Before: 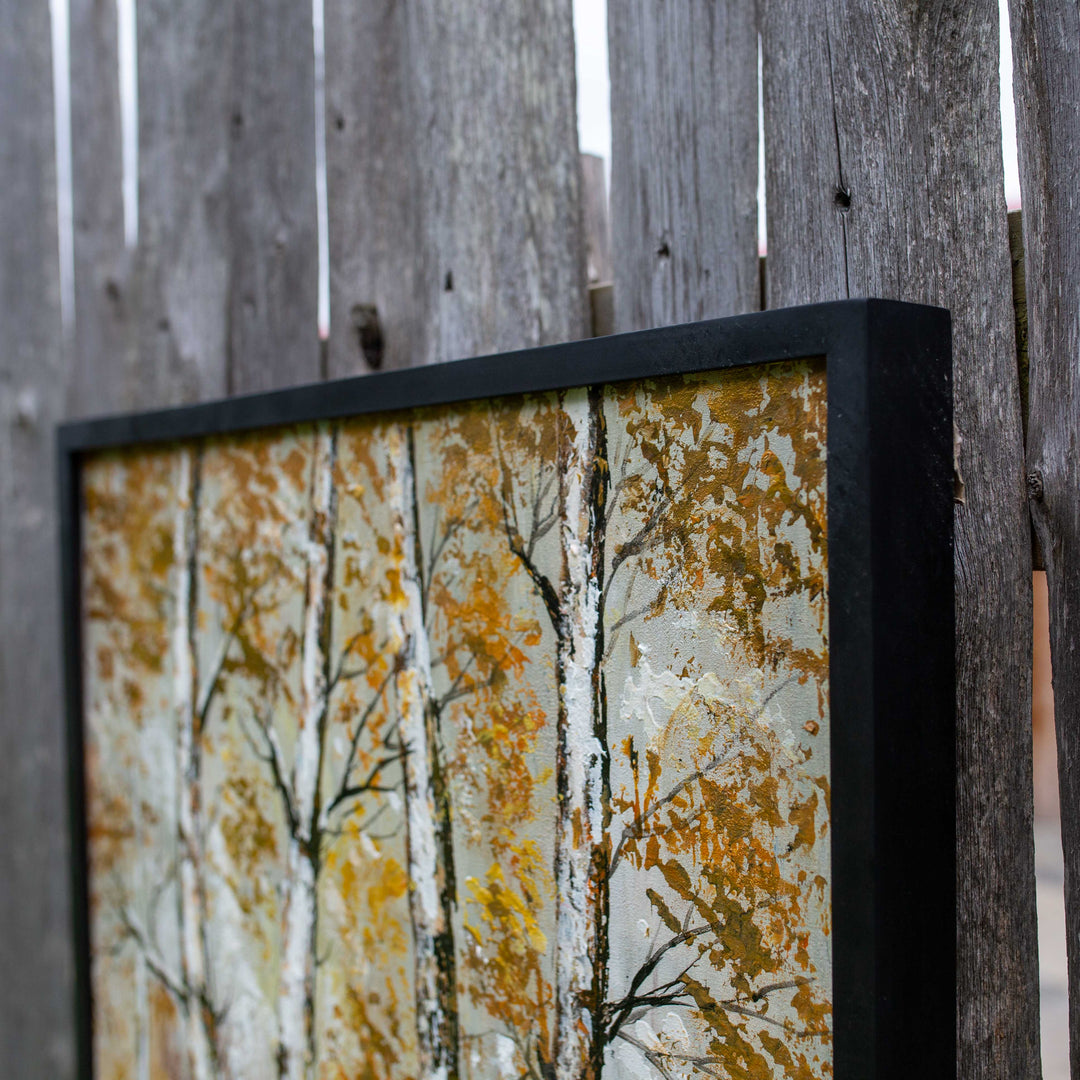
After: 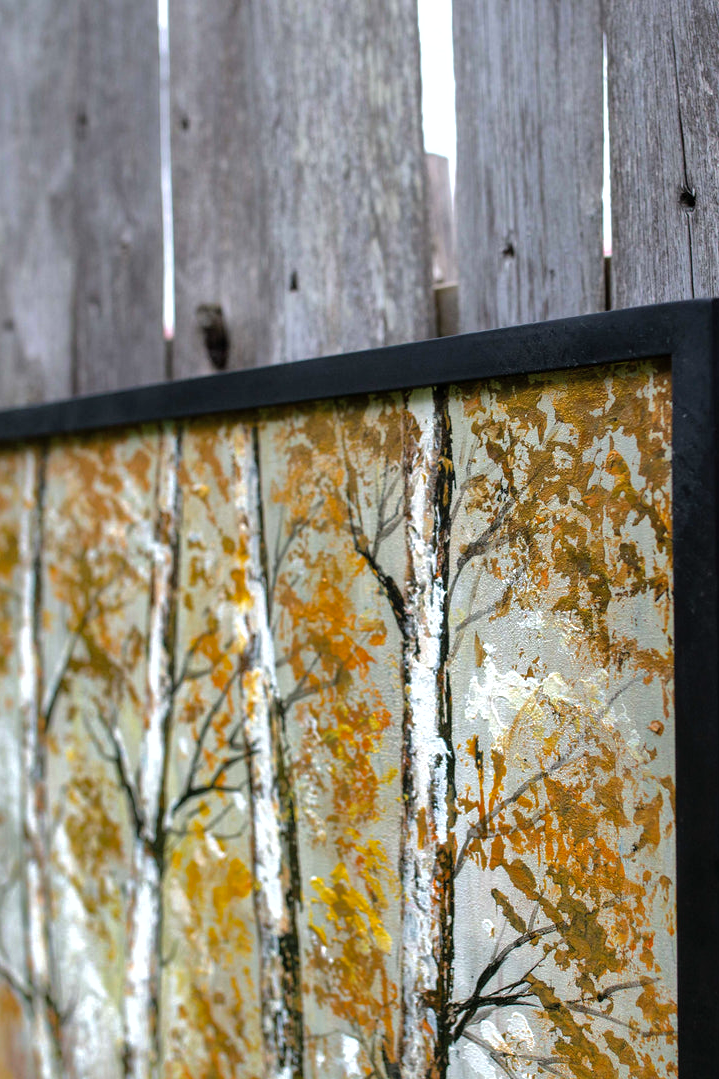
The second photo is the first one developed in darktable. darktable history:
tone equalizer: -8 EV -0.736 EV, -7 EV -0.718 EV, -6 EV -0.636 EV, -5 EV -0.368 EV, -3 EV 0.388 EV, -2 EV 0.6 EV, -1 EV 0.677 EV, +0 EV 0.733 EV, mask exposure compensation -0.486 EV
shadows and highlights: shadows 39.41, highlights -59.82
crop and rotate: left 14.392%, right 18.972%
